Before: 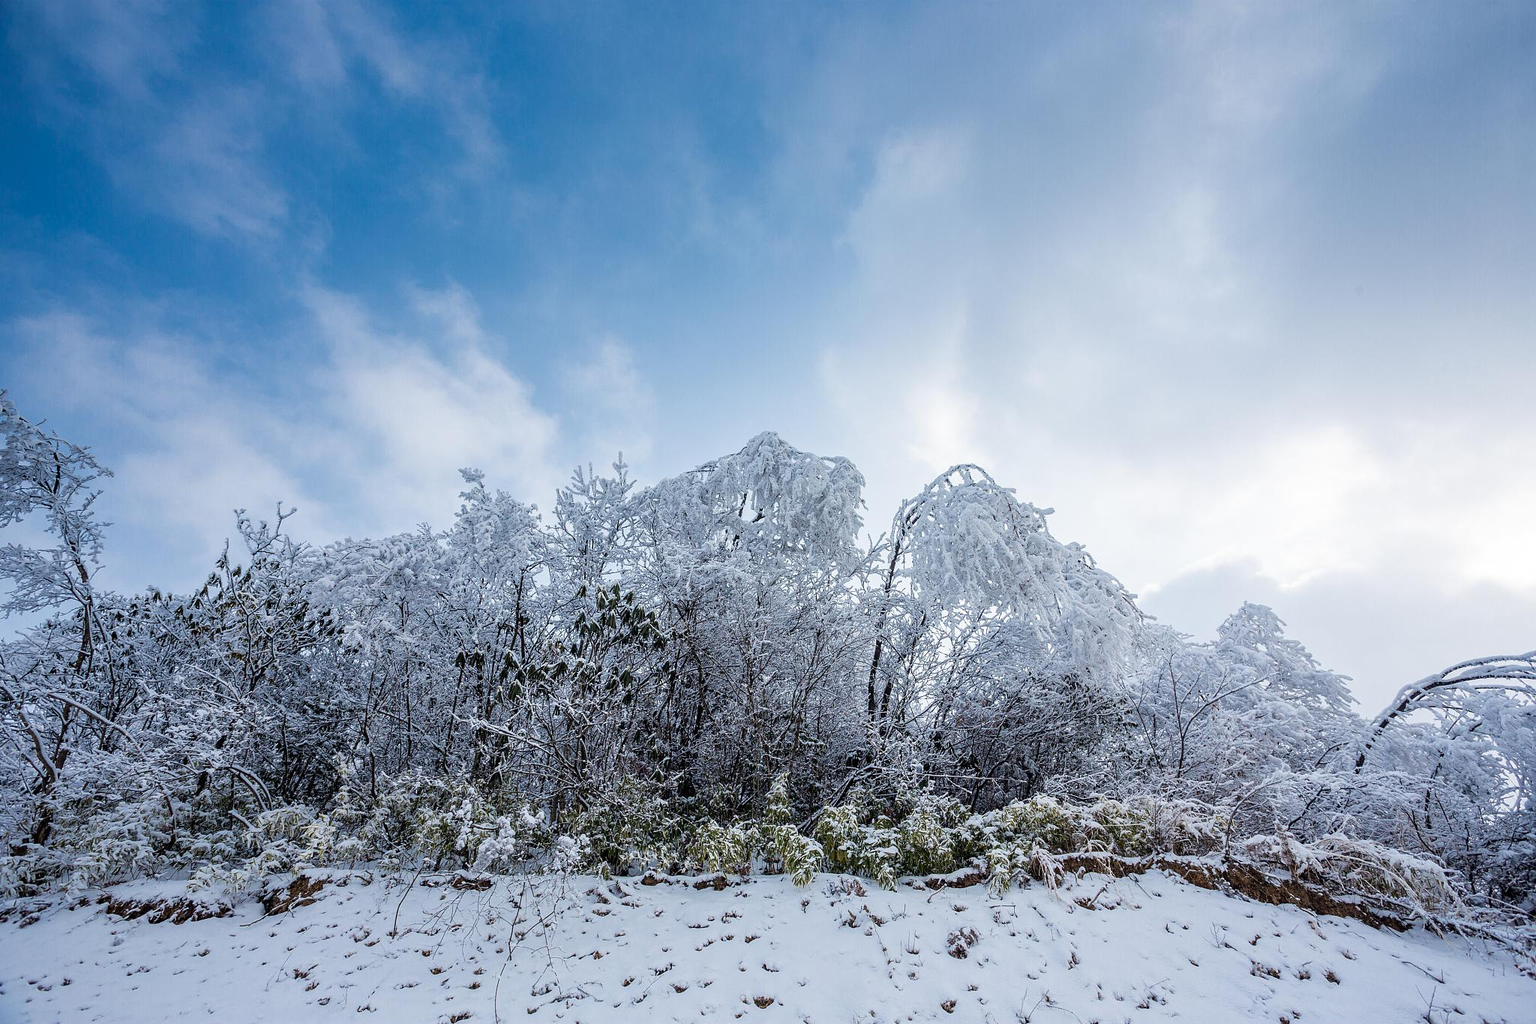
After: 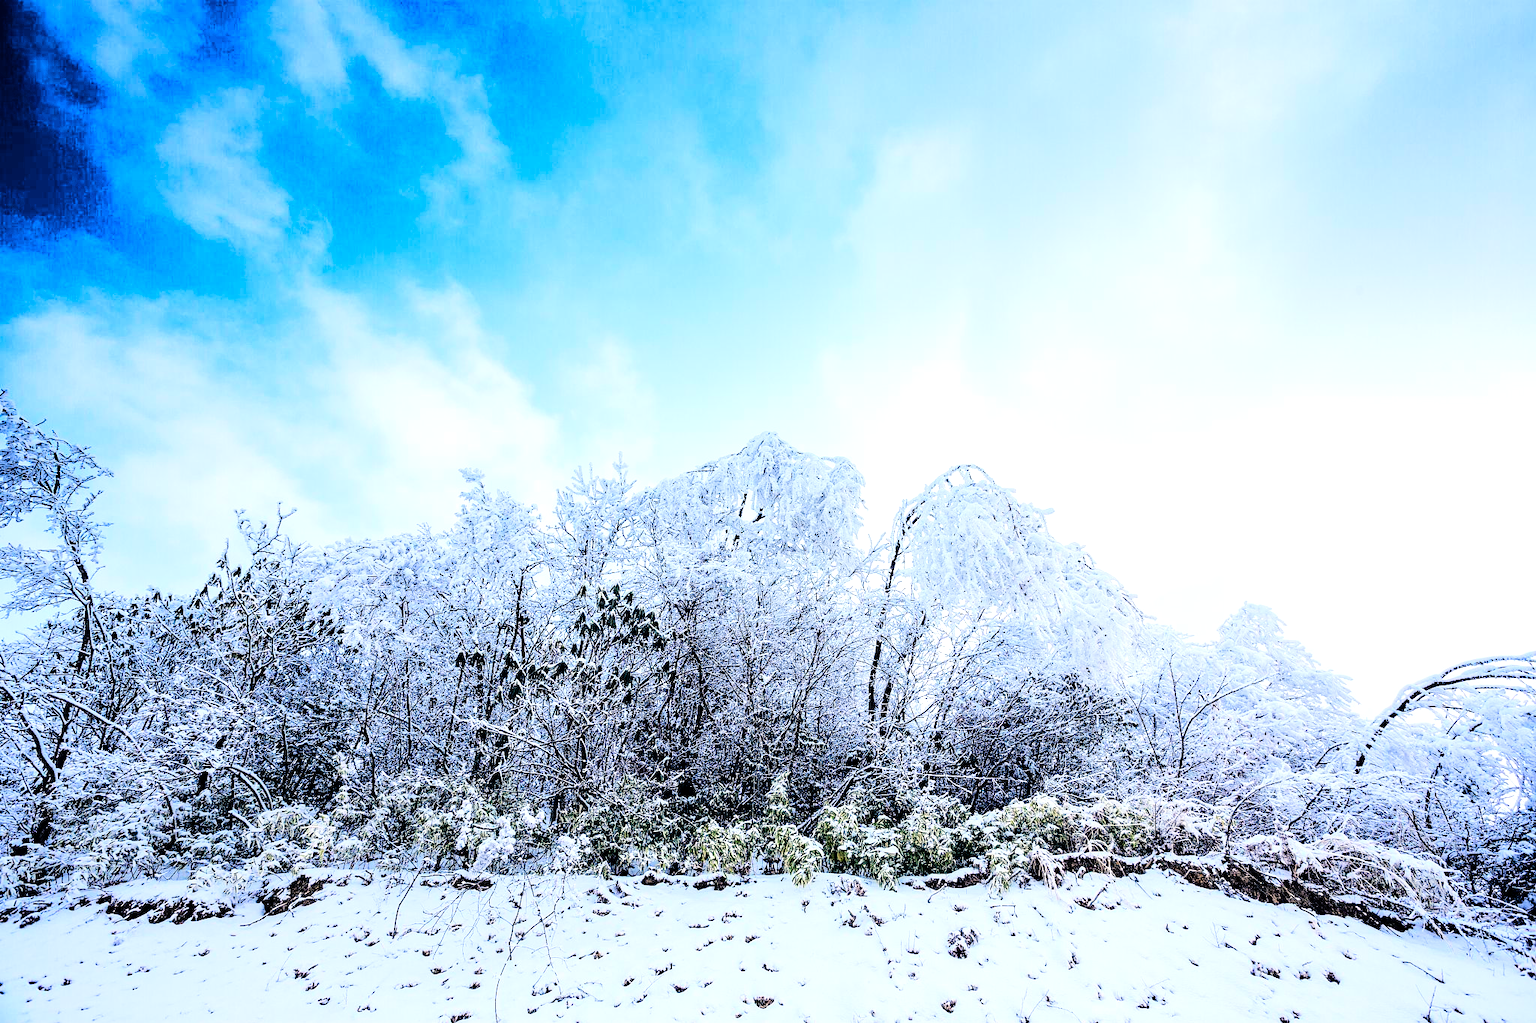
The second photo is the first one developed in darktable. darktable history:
base curve: curves: ch0 [(0, 0) (0.036, 0.01) (0.123, 0.254) (0.258, 0.504) (0.507, 0.748) (1, 1)]
color balance rgb: shadows lift › luminance -41.105%, shadows lift › chroma 13.873%, shadows lift › hue 259.12°, perceptual saturation grading › global saturation 20%, perceptual saturation grading › highlights -25.885%, perceptual saturation grading › shadows 23.903%, saturation formula JzAzBz (2021)
exposure: black level correction 0, exposure 0.702 EV, compensate highlight preservation false
contrast brightness saturation: saturation 0.098
